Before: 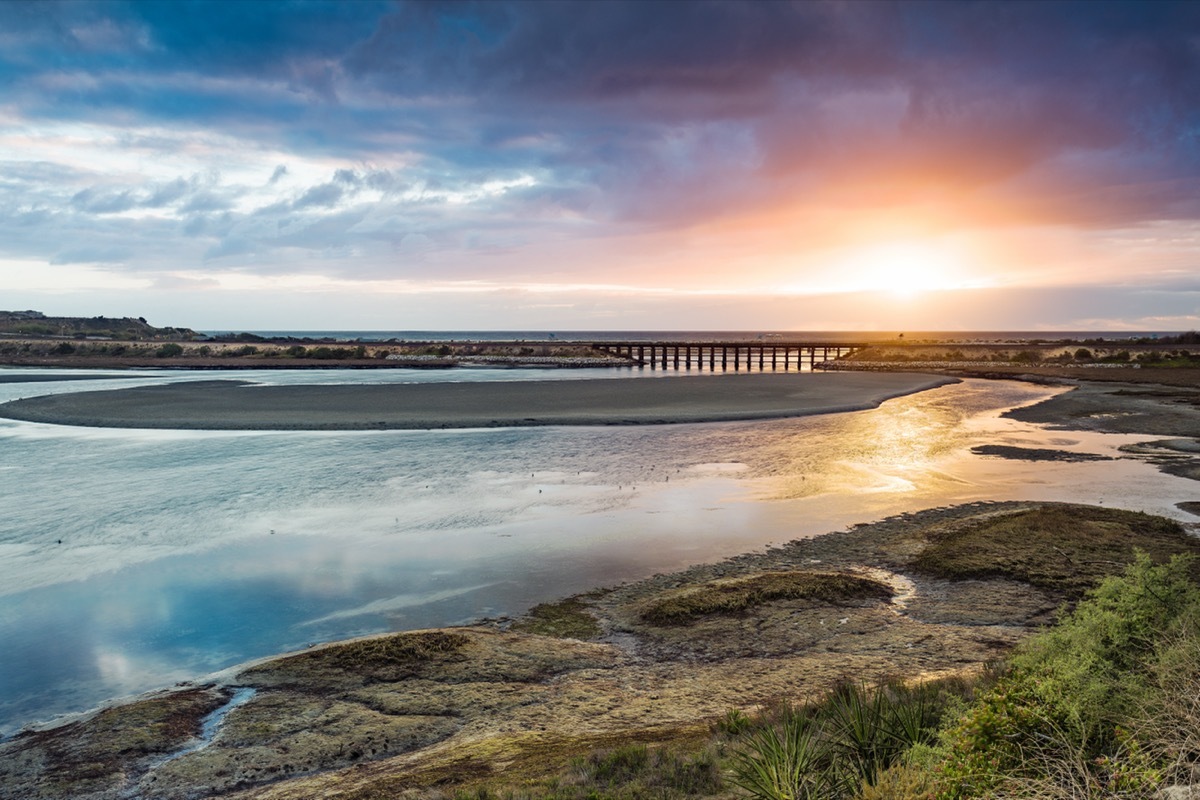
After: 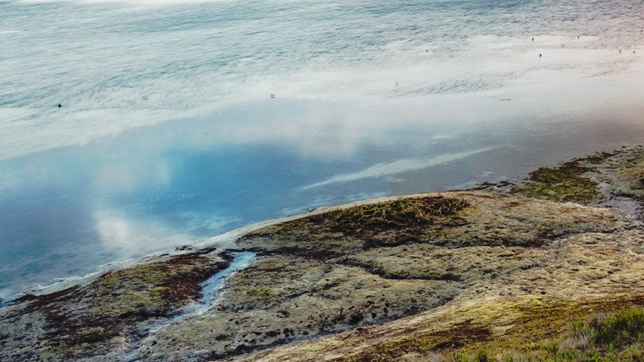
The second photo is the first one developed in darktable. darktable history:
crop and rotate: top 54.555%, right 46.264%, bottom 0.149%
tone curve: curves: ch0 [(0, 0.029) (0.168, 0.142) (0.359, 0.44) (0.469, 0.544) (0.634, 0.722) (0.858, 0.903) (1, 0.968)]; ch1 [(0, 0) (0.437, 0.453) (0.472, 0.47) (0.502, 0.502) (0.54, 0.534) (0.57, 0.592) (0.618, 0.66) (0.699, 0.749) (0.859, 0.919) (1, 1)]; ch2 [(0, 0) (0.33, 0.301) (0.421, 0.443) (0.476, 0.498) (0.505, 0.503) (0.547, 0.557) (0.586, 0.634) (0.608, 0.676) (1, 1)], preserve colors none
